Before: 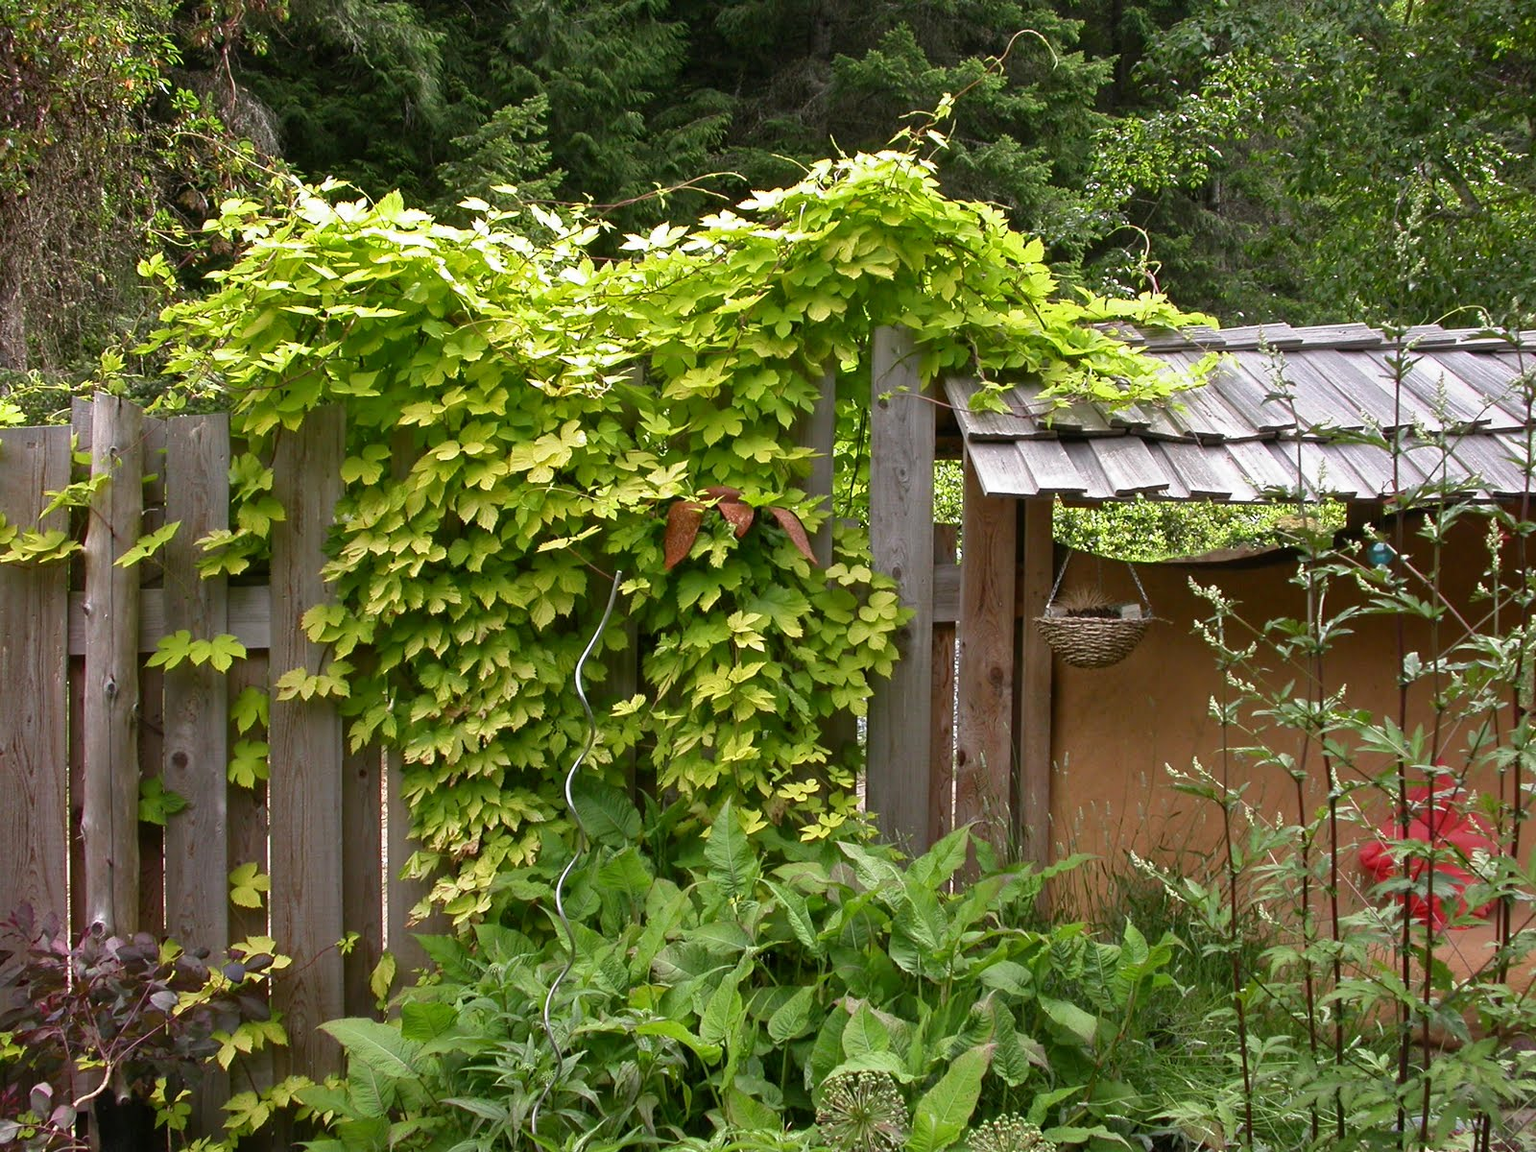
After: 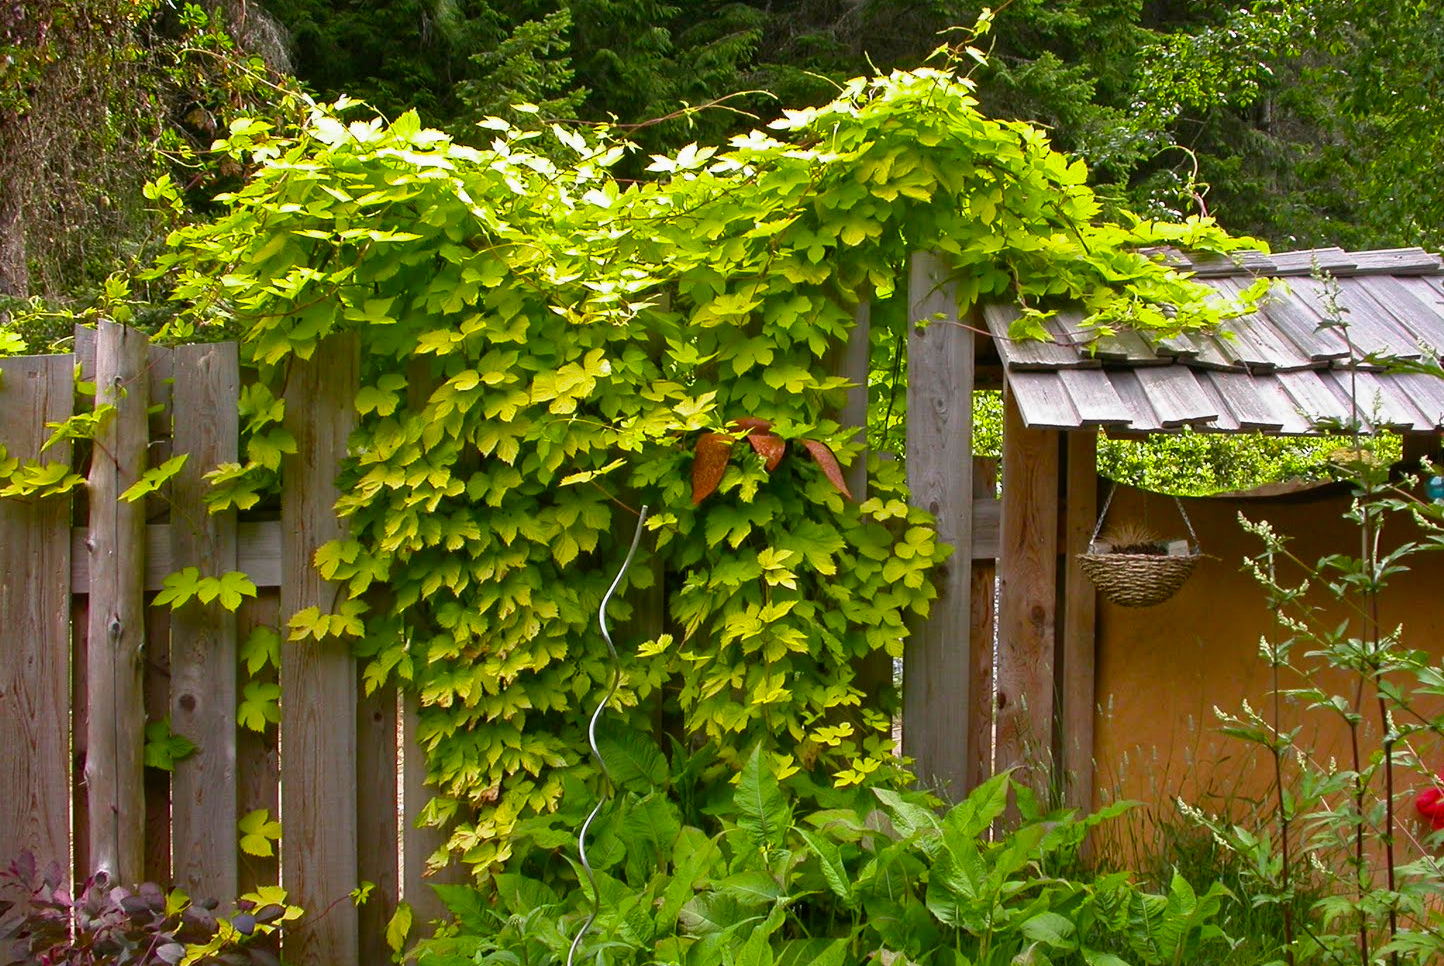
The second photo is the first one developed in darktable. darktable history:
tone equalizer: on, module defaults
crop: top 7.49%, right 9.717%, bottom 11.943%
exposure: exposure -0.064 EV, compensate highlight preservation false
color balance rgb: linear chroma grading › global chroma 10%, perceptual saturation grading › global saturation 30%, global vibrance 10%
